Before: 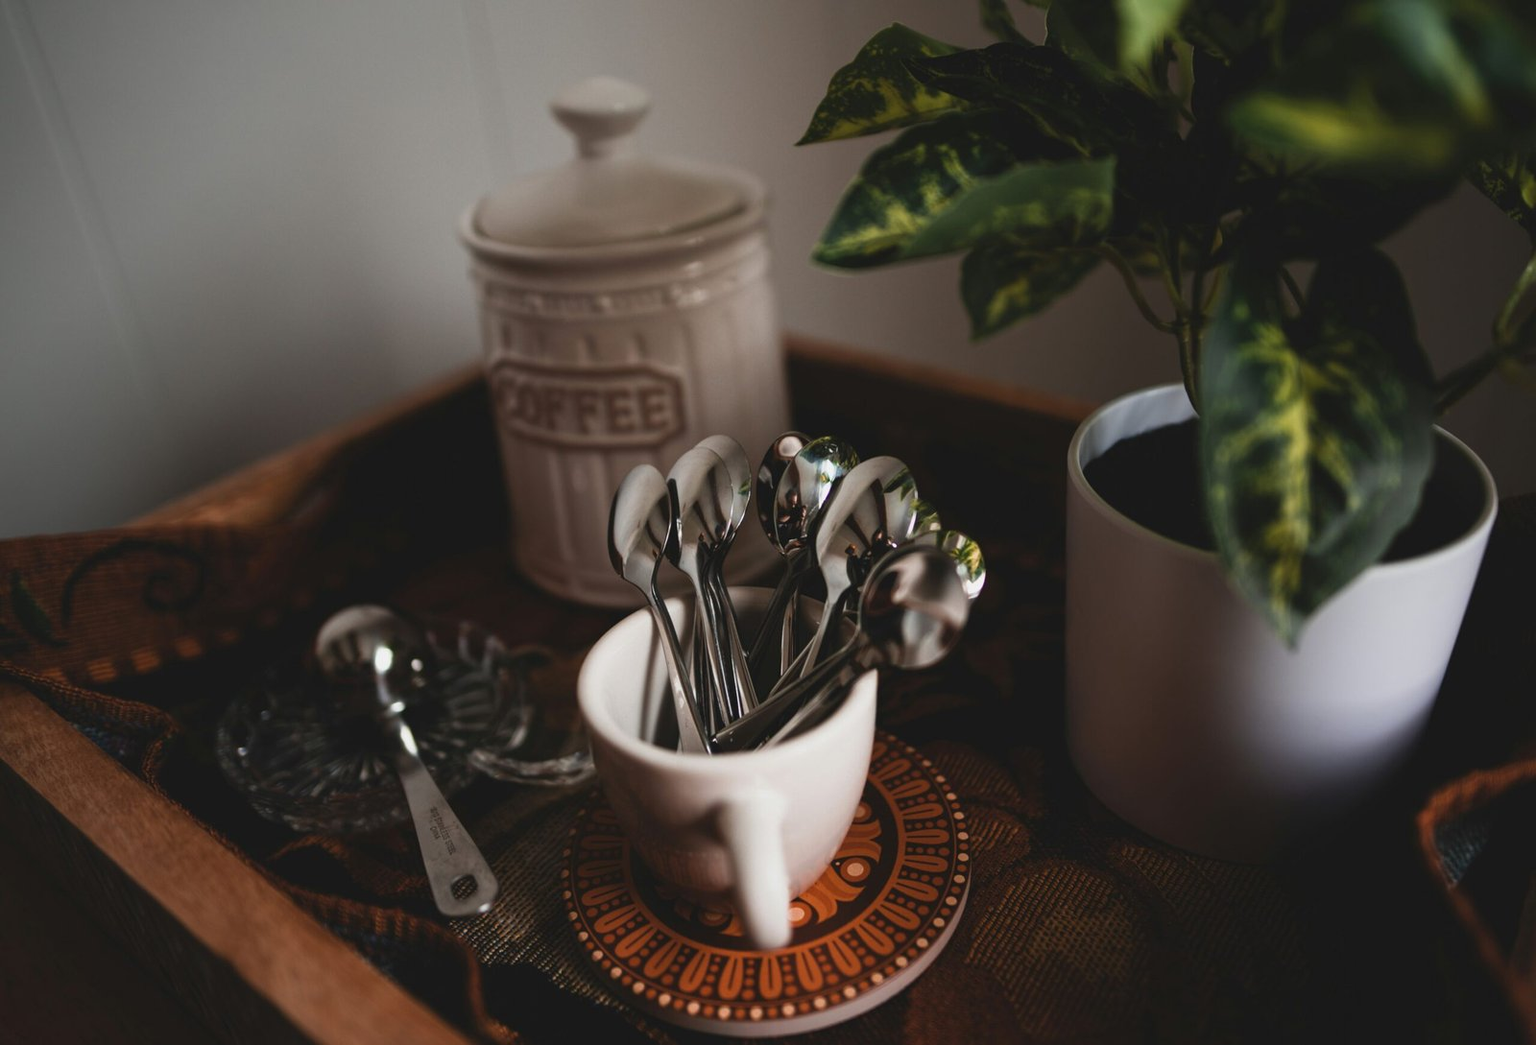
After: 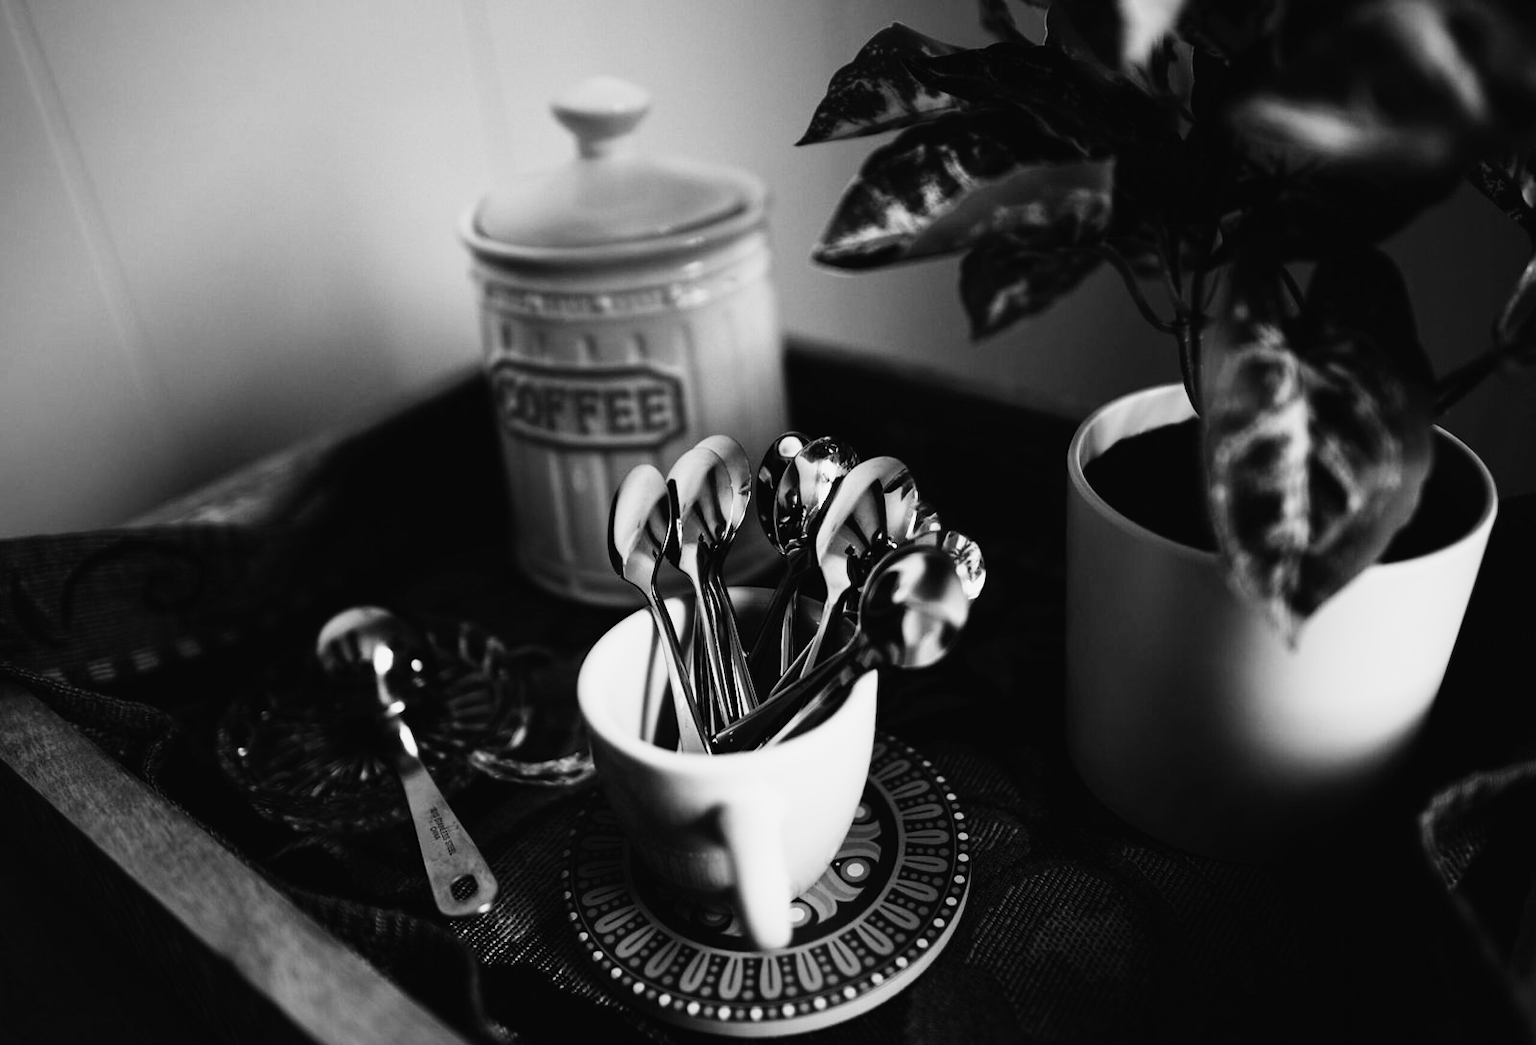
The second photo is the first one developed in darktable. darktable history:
monochrome: a -3.63, b -0.465
rgb curve: curves: ch0 [(0, 0) (0.21, 0.15) (0.24, 0.21) (0.5, 0.75) (0.75, 0.96) (0.89, 0.99) (1, 1)]; ch1 [(0, 0.02) (0.21, 0.13) (0.25, 0.2) (0.5, 0.67) (0.75, 0.9) (0.89, 0.97) (1, 1)]; ch2 [(0, 0.02) (0.21, 0.13) (0.25, 0.2) (0.5, 0.67) (0.75, 0.9) (0.89, 0.97) (1, 1)], compensate middle gray true
shadows and highlights: shadows -20, white point adjustment -2, highlights -35
